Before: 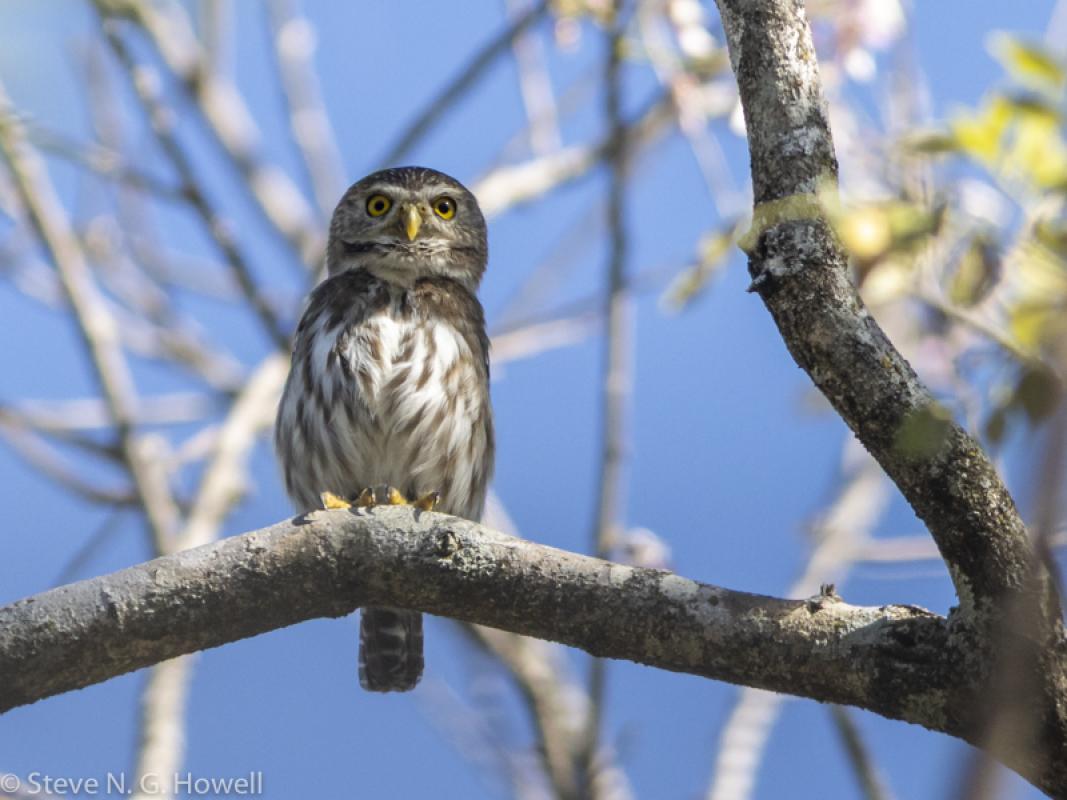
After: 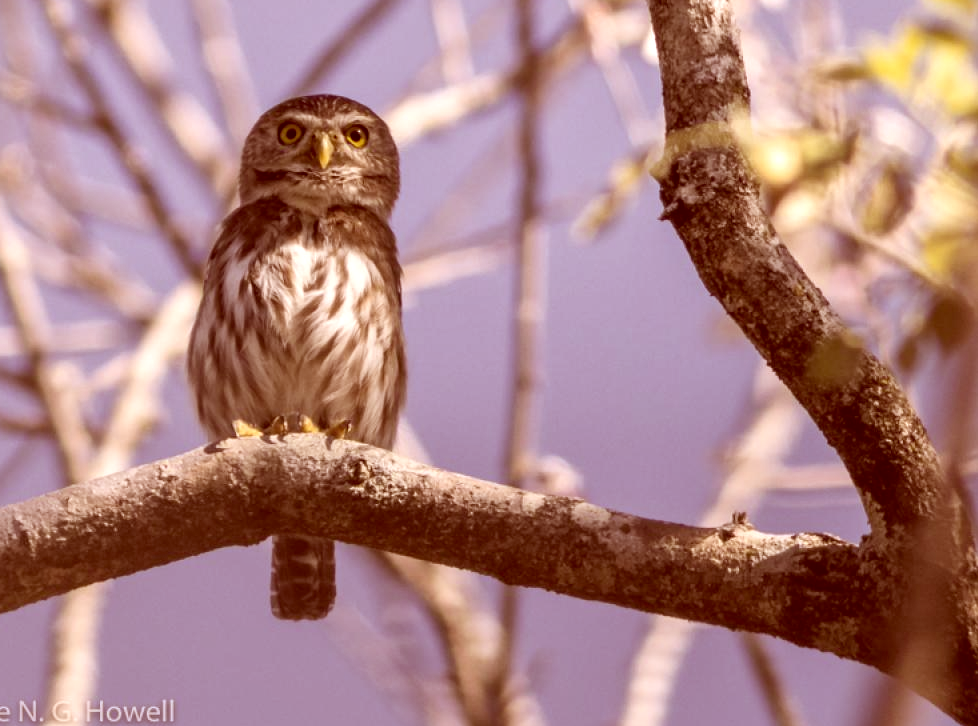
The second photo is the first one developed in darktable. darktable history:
crop and rotate: left 8.262%, top 9.226%
tone equalizer: on, module defaults
levels: levels [0, 0.492, 0.984]
color correction: highlights a* 9.03, highlights b* 8.71, shadows a* 40, shadows b* 40, saturation 0.8
local contrast: mode bilateral grid, contrast 20, coarseness 50, detail 130%, midtone range 0.2
